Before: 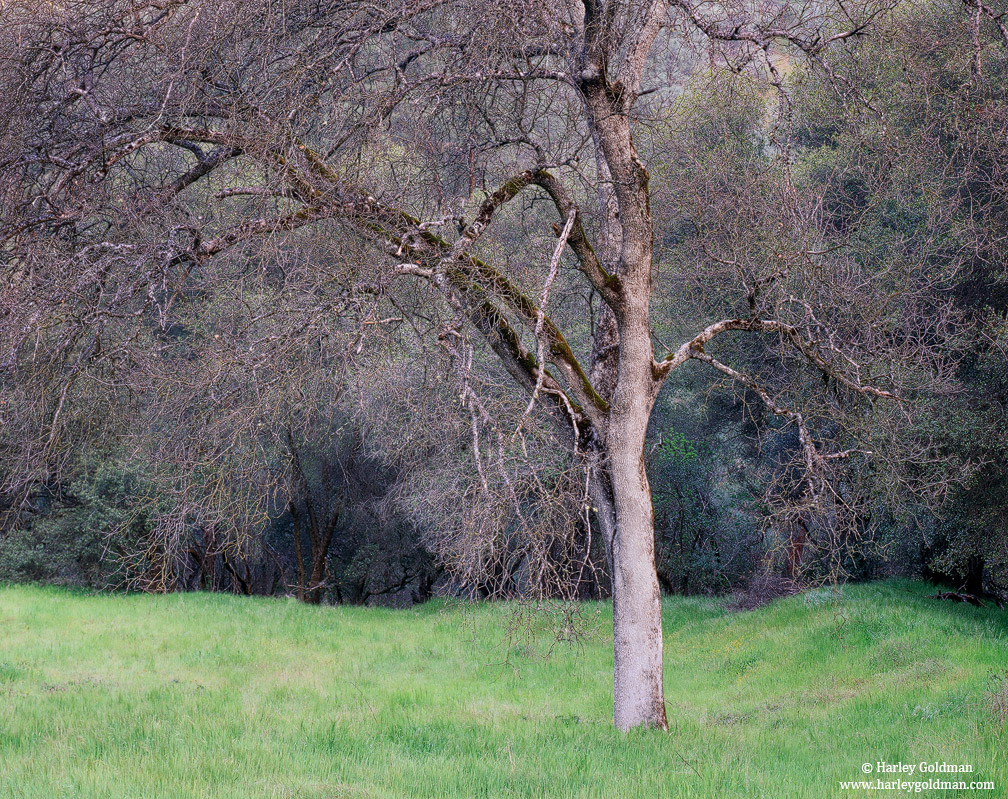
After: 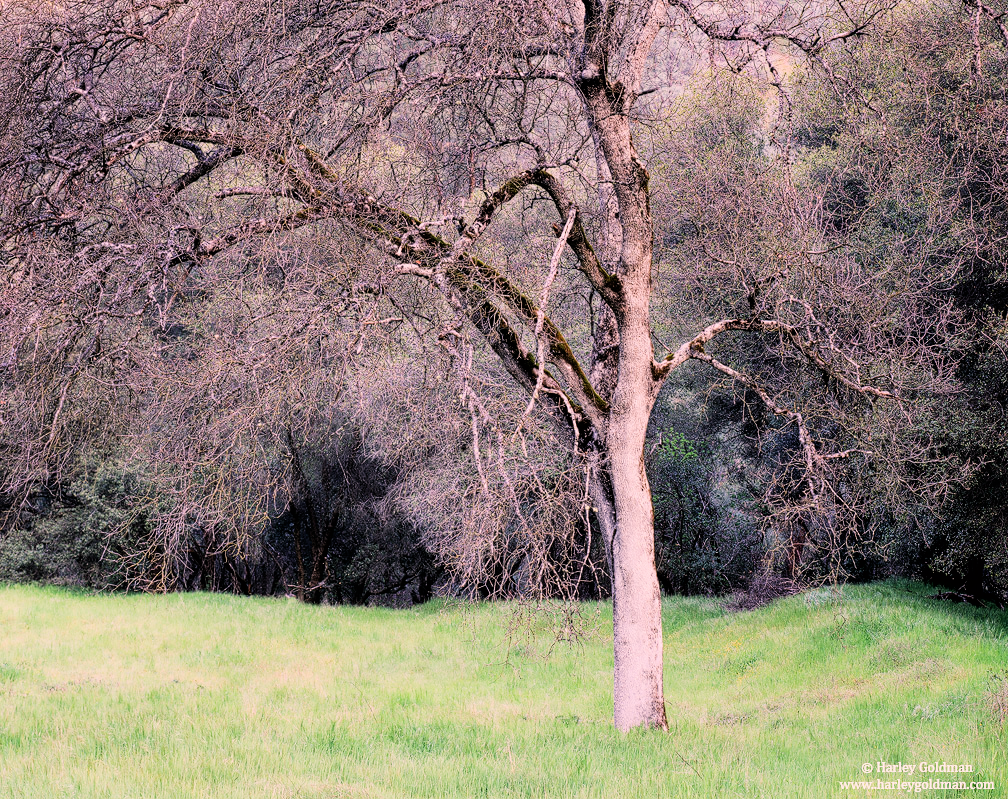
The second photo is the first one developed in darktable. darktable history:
exposure: exposure 0.637 EV, compensate highlight preservation false
filmic rgb: black relative exposure -5.13 EV, white relative exposure 3.98 EV, hardness 2.9, contrast 1.41, highlights saturation mix -28.58%
color correction: highlights a* 12.26, highlights b* 5.58
